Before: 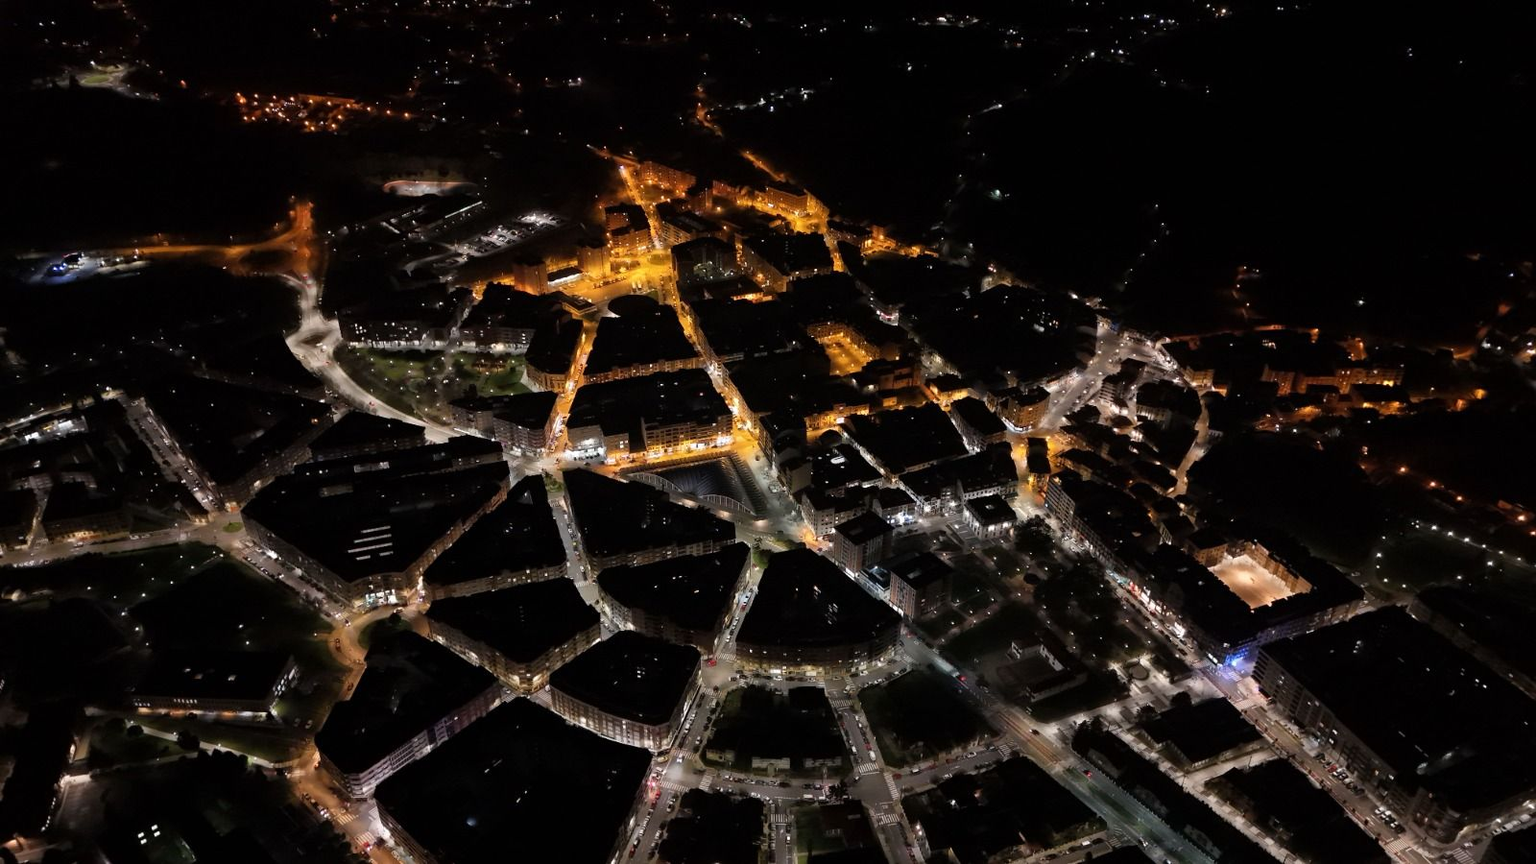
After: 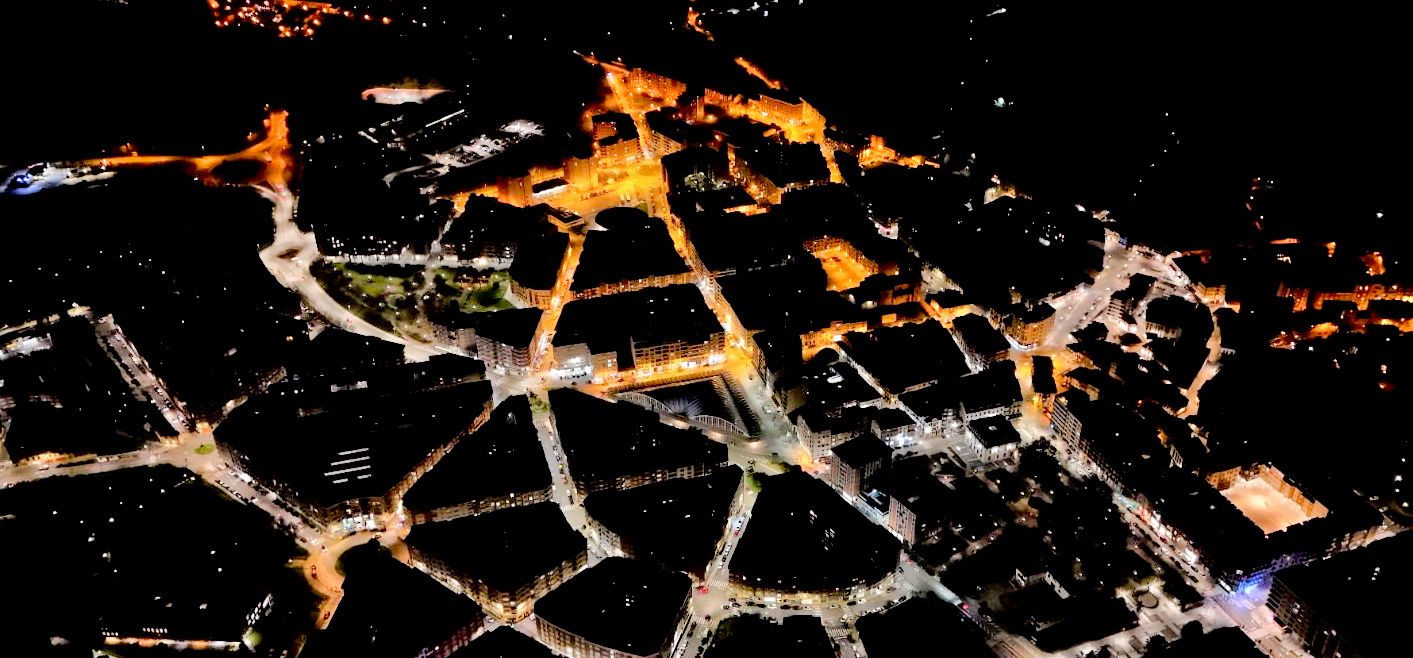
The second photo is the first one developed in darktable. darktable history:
shadows and highlights: shadows 29.52, highlights -30.42, low approximation 0.01, soften with gaussian
crop and rotate: left 2.423%, top 11.177%, right 9.211%, bottom 15.629%
tone equalizer: -7 EV 0.144 EV, -6 EV 0.612 EV, -5 EV 1.14 EV, -4 EV 1.32 EV, -3 EV 1.14 EV, -2 EV 0.6 EV, -1 EV 0.153 EV
exposure: black level correction 0.013, compensate exposure bias true, compensate highlight preservation false
